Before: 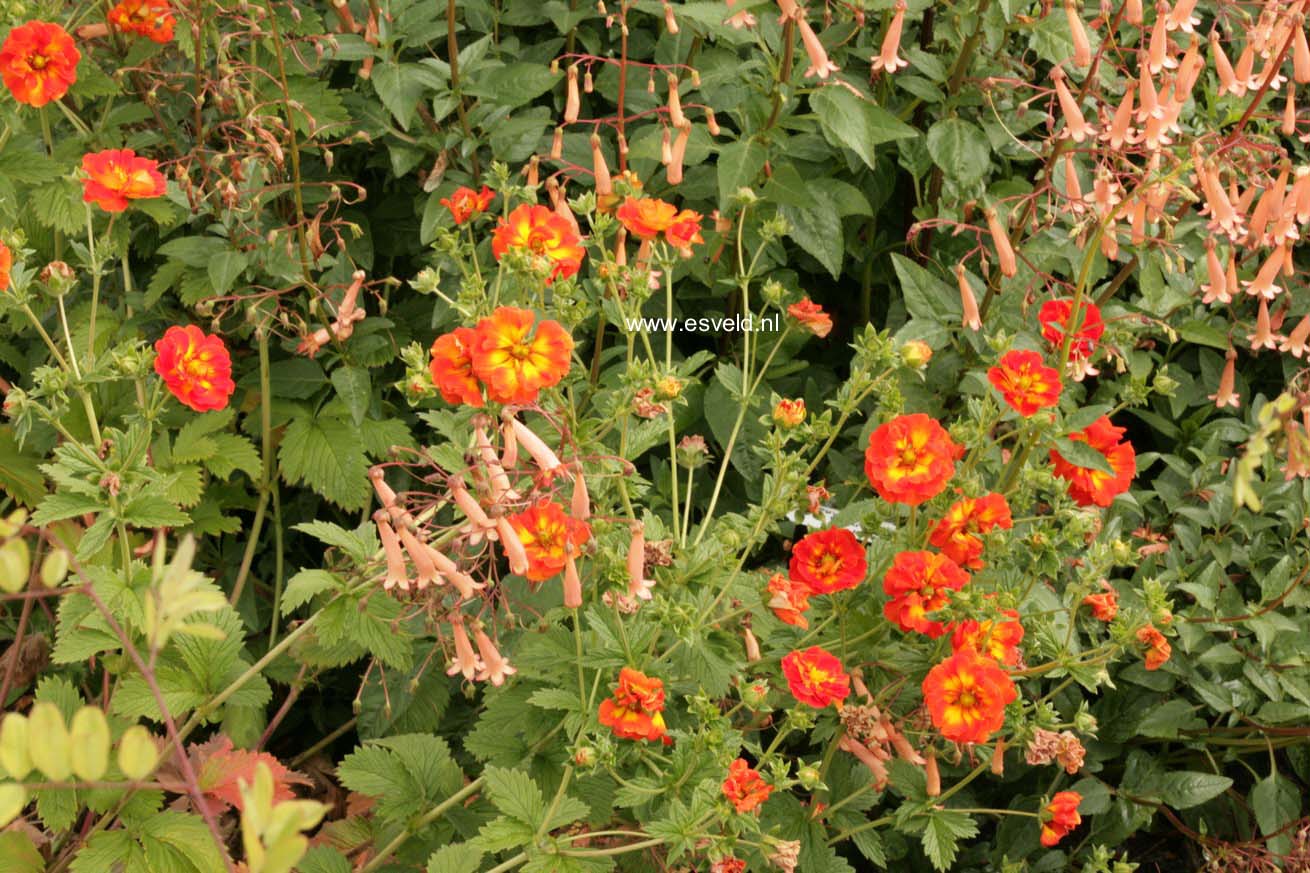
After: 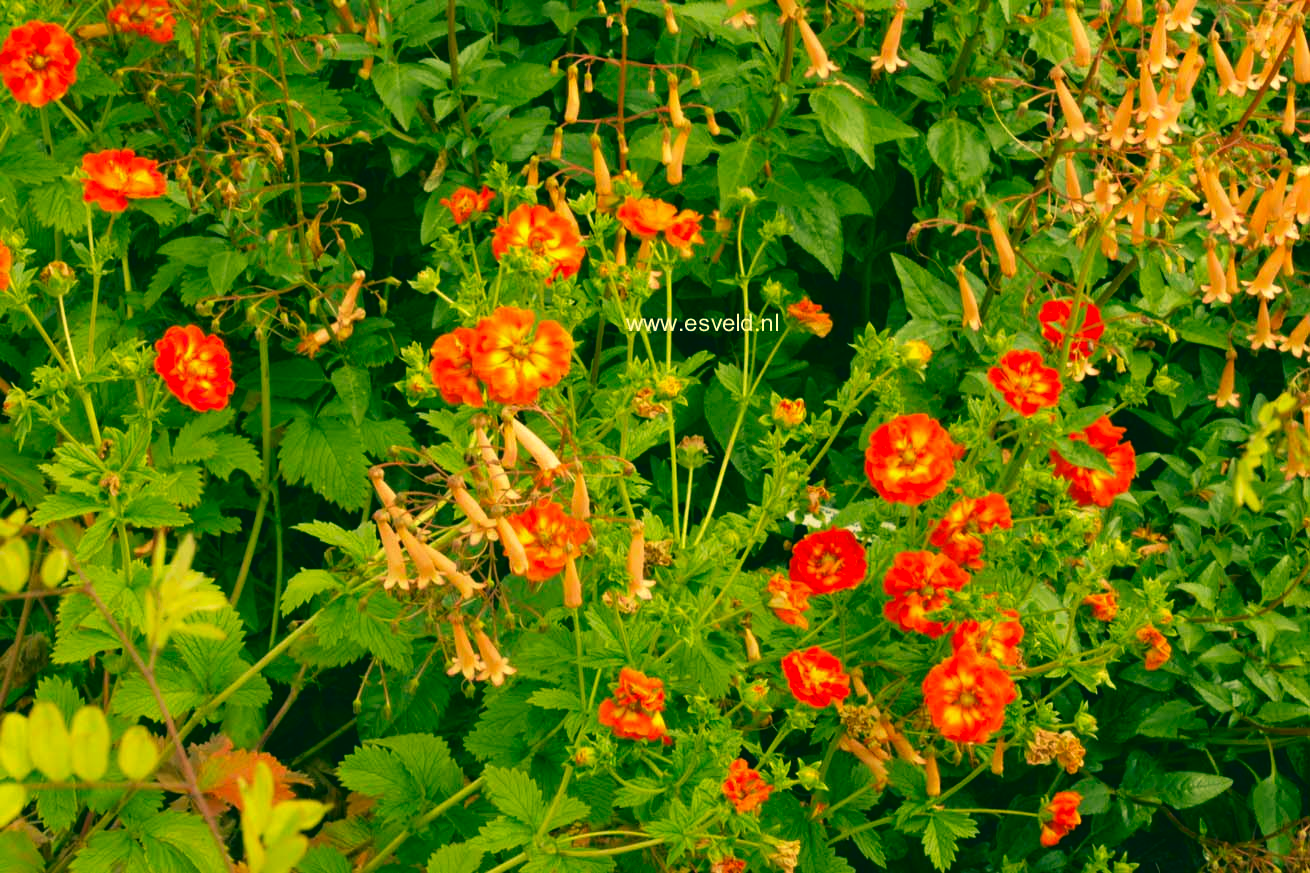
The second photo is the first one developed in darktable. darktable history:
contrast brightness saturation: brightness -0.02, saturation 0.35
color correction: highlights a* 1.83, highlights b* 34.02, shadows a* -36.68, shadows b* -5.48
